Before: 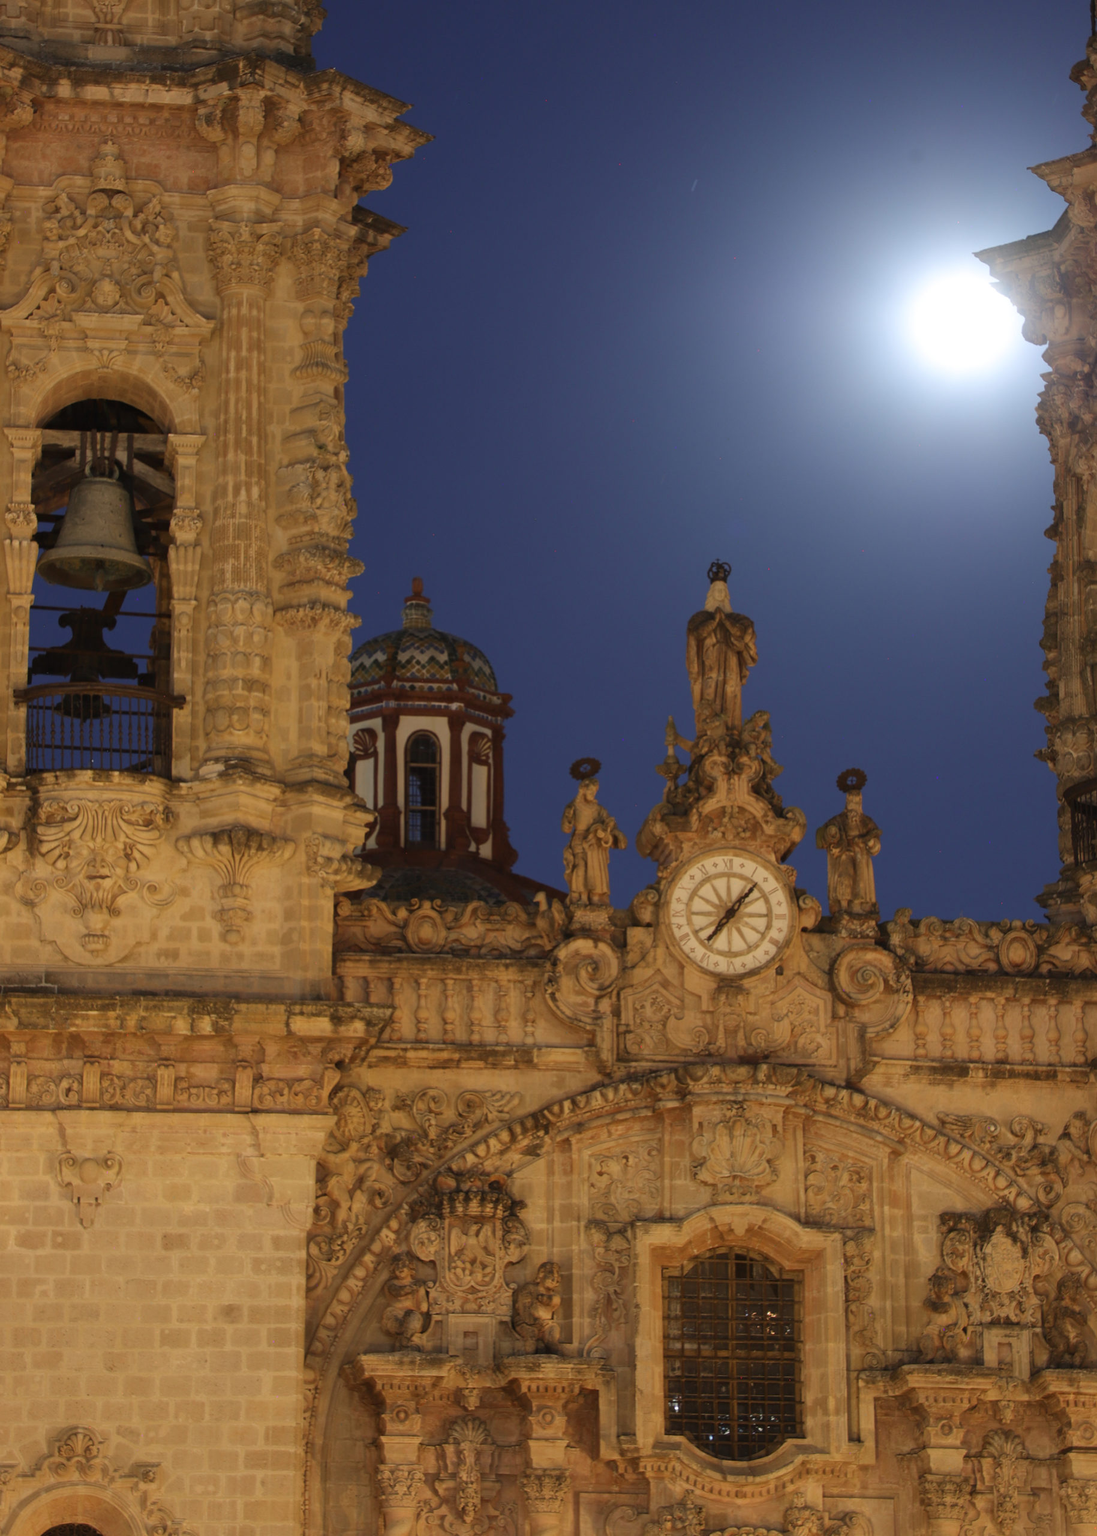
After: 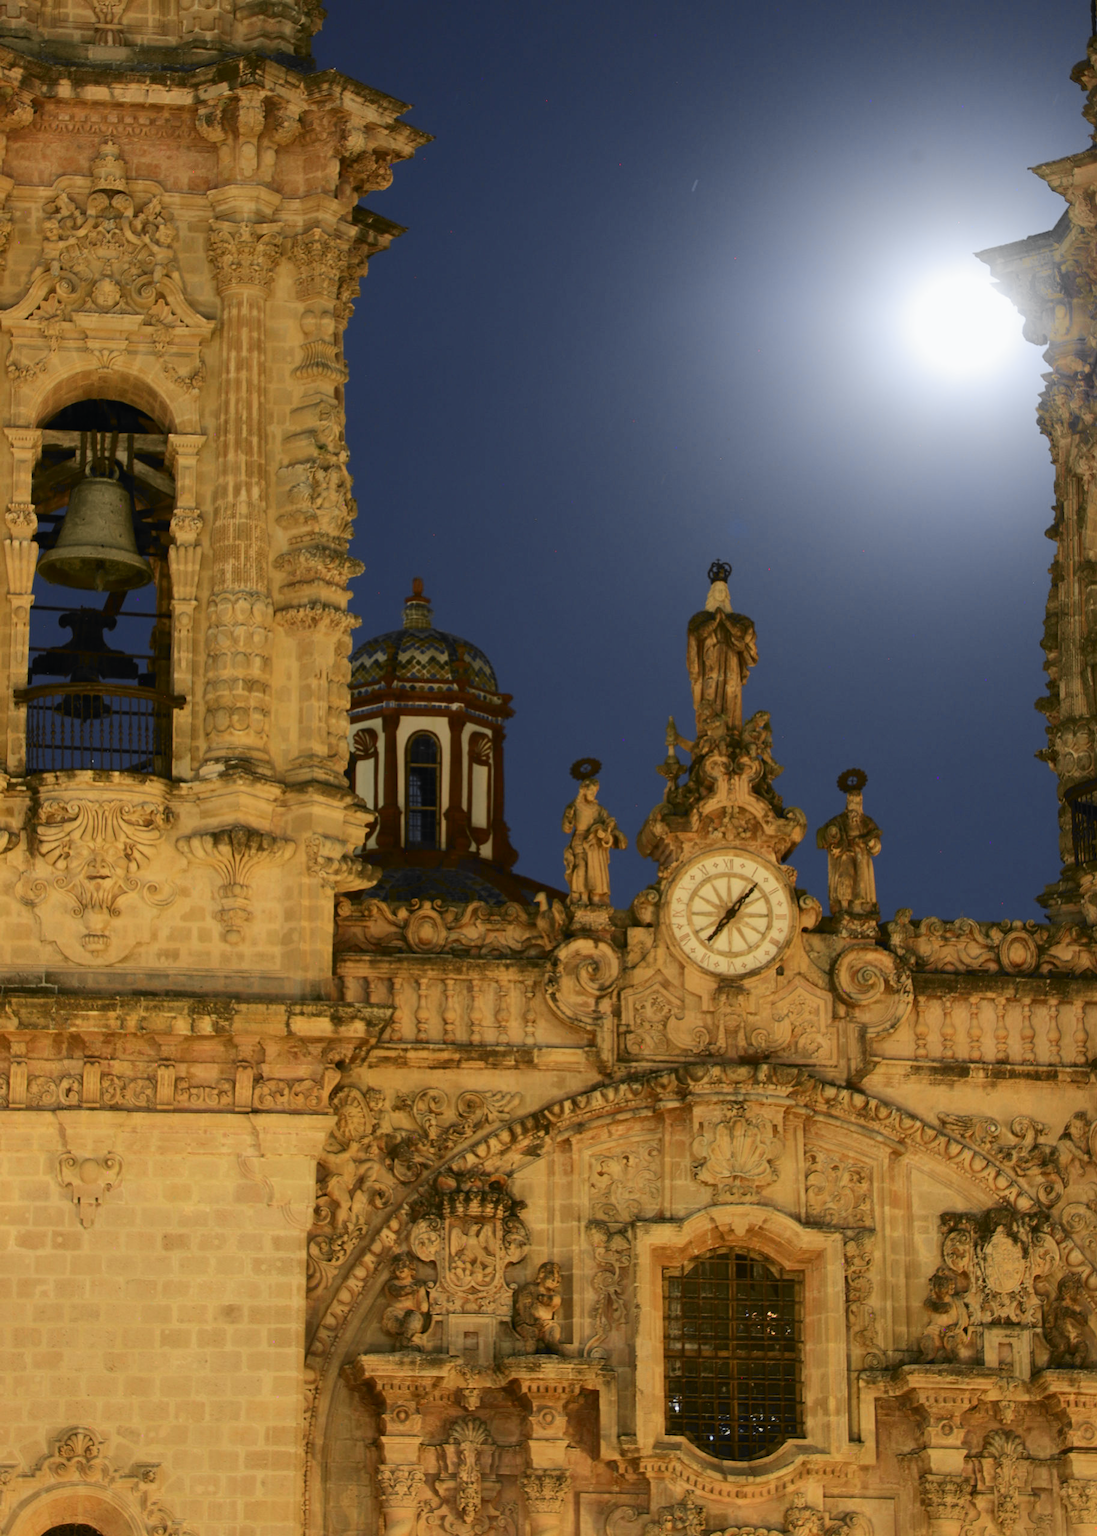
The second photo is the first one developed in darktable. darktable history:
tone curve: curves: ch0 [(0, 0) (0.071, 0.047) (0.266, 0.26) (0.483, 0.554) (0.753, 0.811) (1, 0.983)]; ch1 [(0, 0) (0.346, 0.307) (0.408, 0.387) (0.463, 0.465) (0.482, 0.493) (0.502, 0.499) (0.517, 0.502) (0.55, 0.548) (0.597, 0.61) (0.651, 0.698) (1, 1)]; ch2 [(0, 0) (0.346, 0.34) (0.434, 0.46) (0.485, 0.494) (0.5, 0.498) (0.517, 0.506) (0.526, 0.545) (0.583, 0.61) (0.625, 0.659) (1, 1)], color space Lab, independent channels, preserve colors none
